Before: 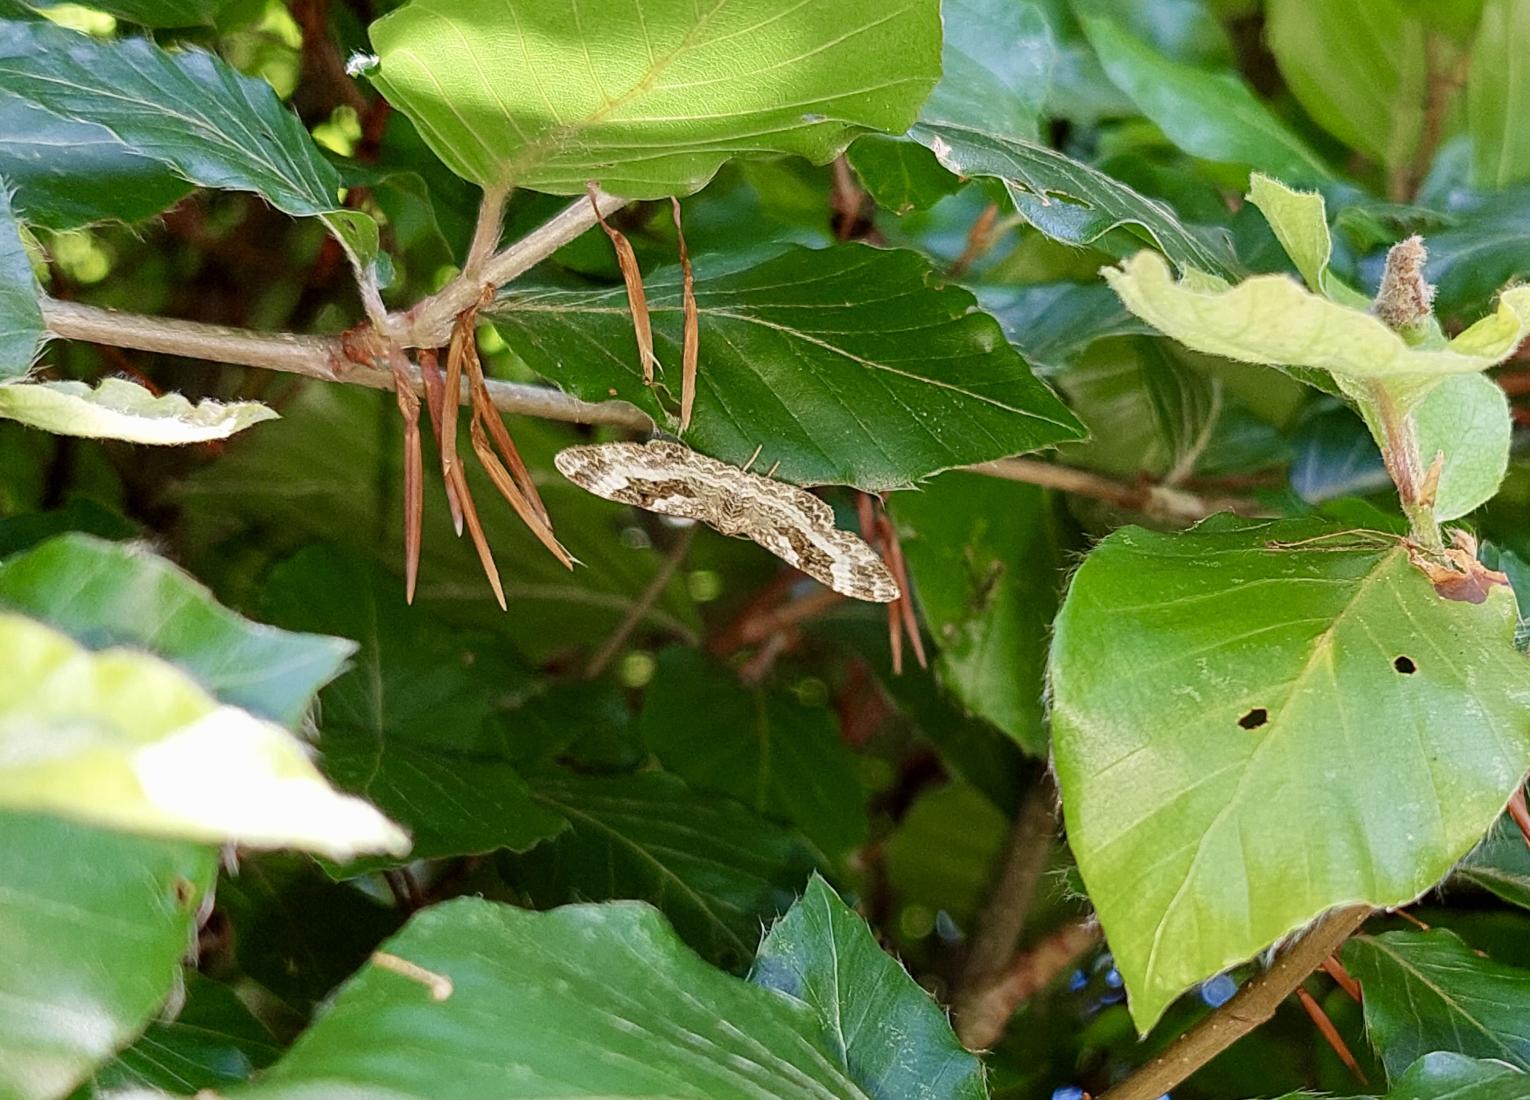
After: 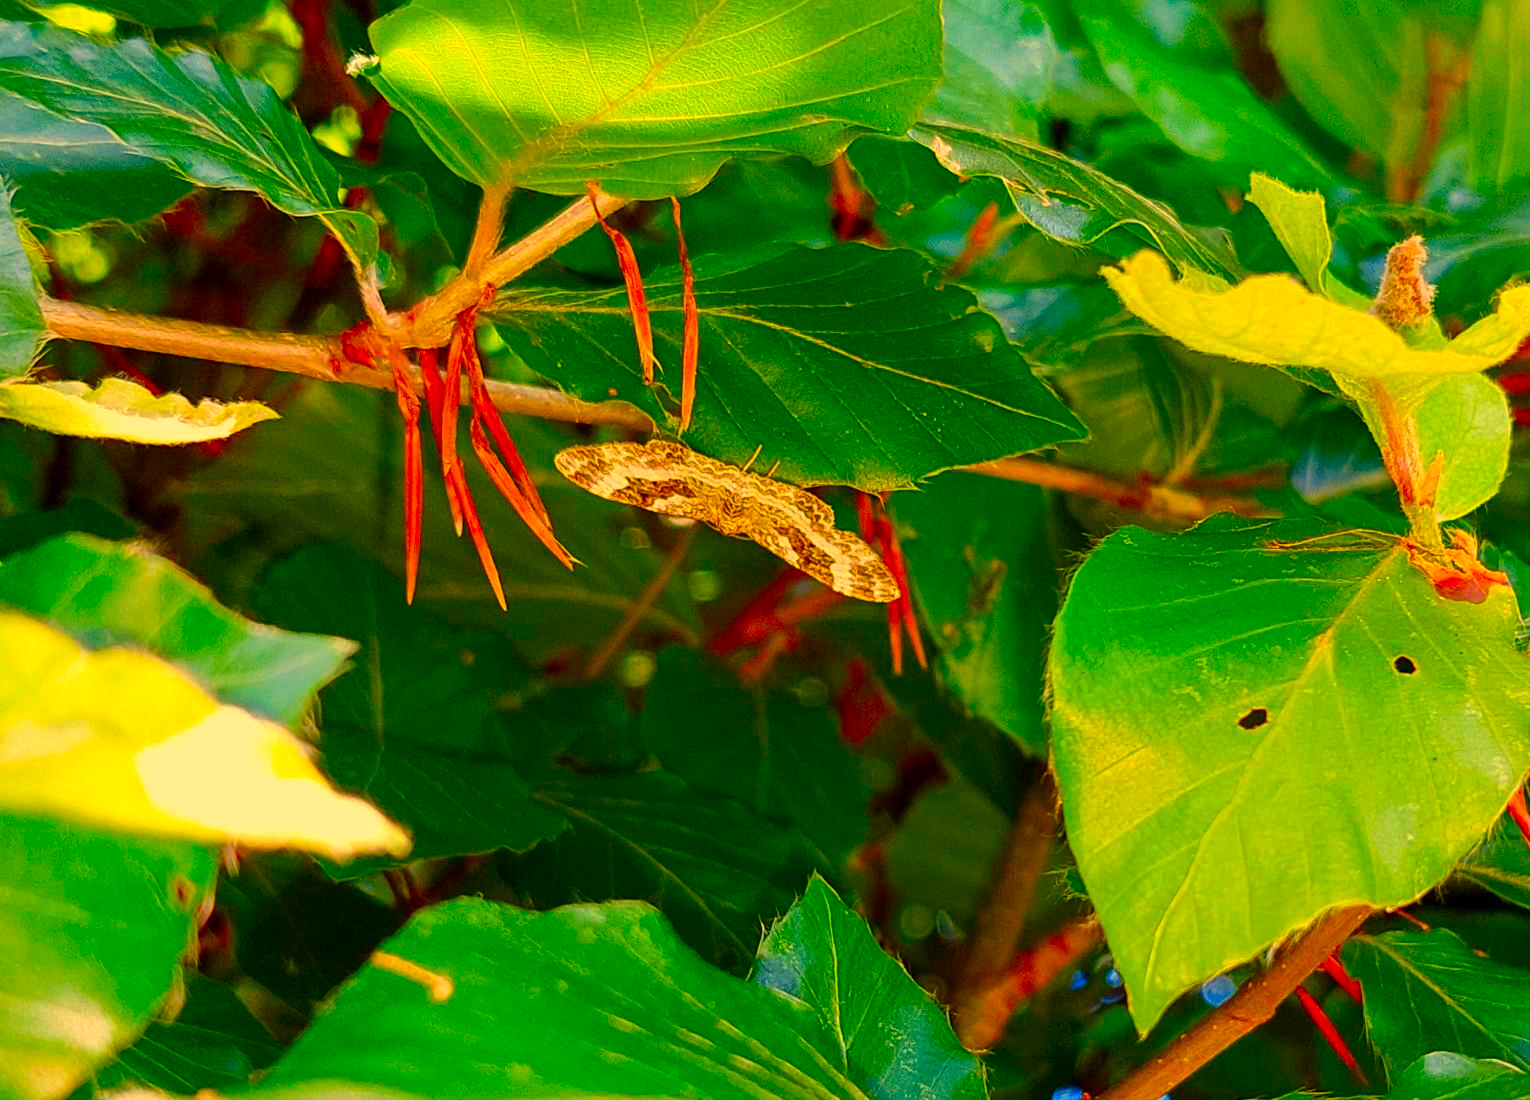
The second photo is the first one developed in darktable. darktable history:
tone curve: curves: ch0 [(0, 0) (0.915, 0.89) (1, 1)]
white balance: red 1.123, blue 0.83
color correction: highlights a* 1.59, highlights b* -1.7, saturation 2.48
